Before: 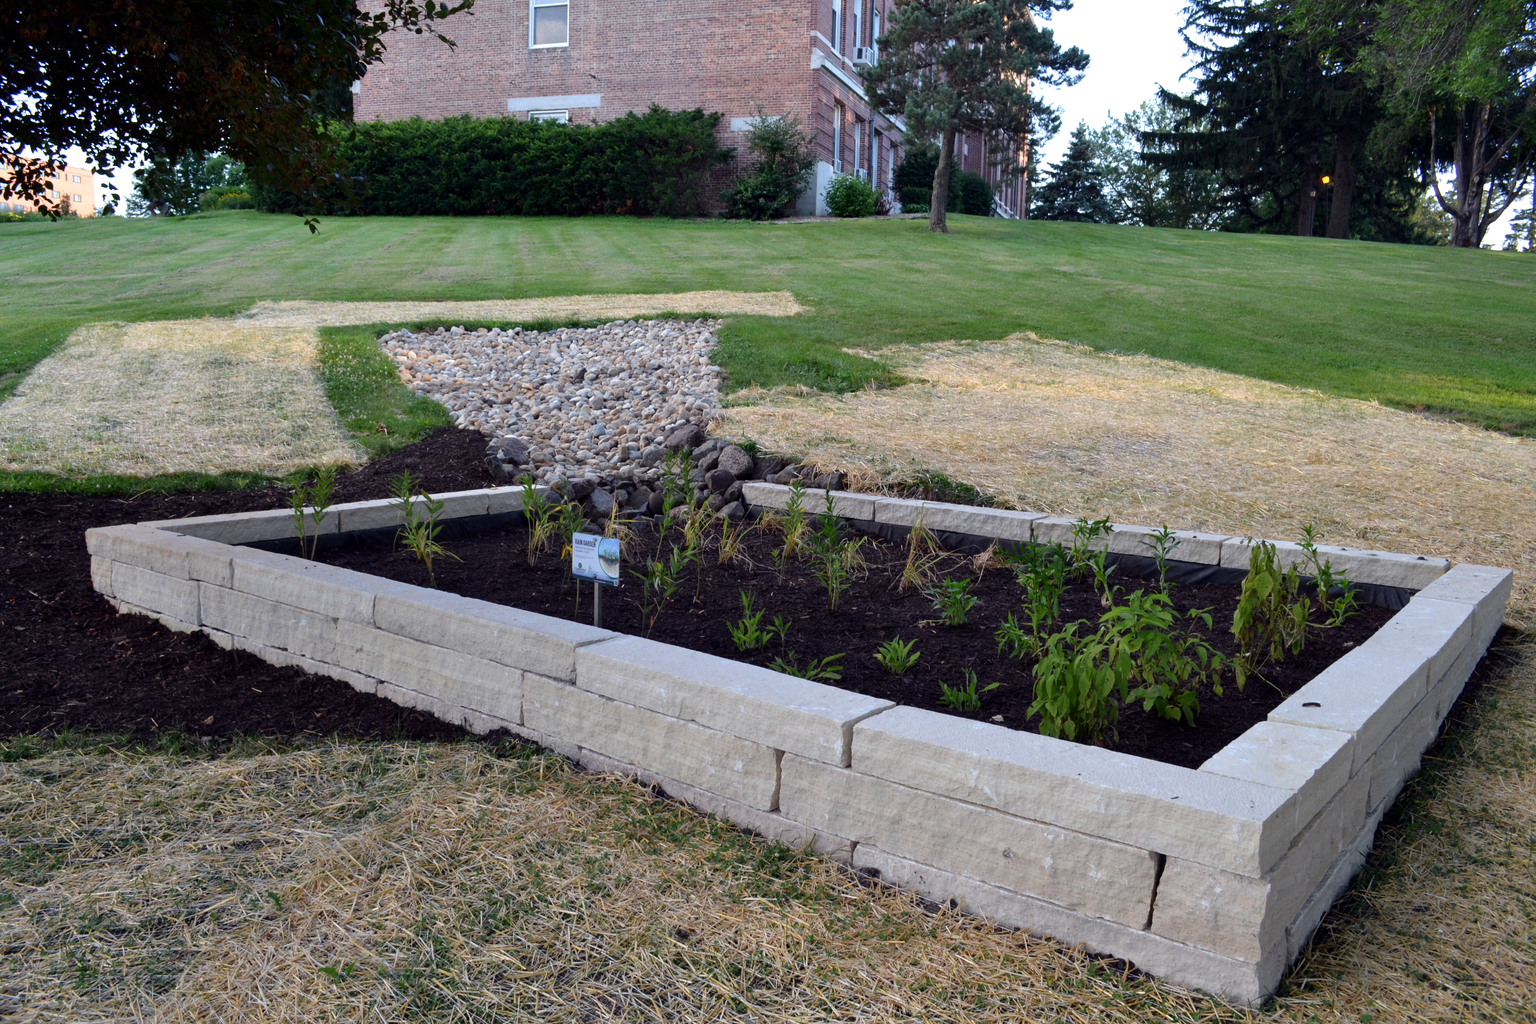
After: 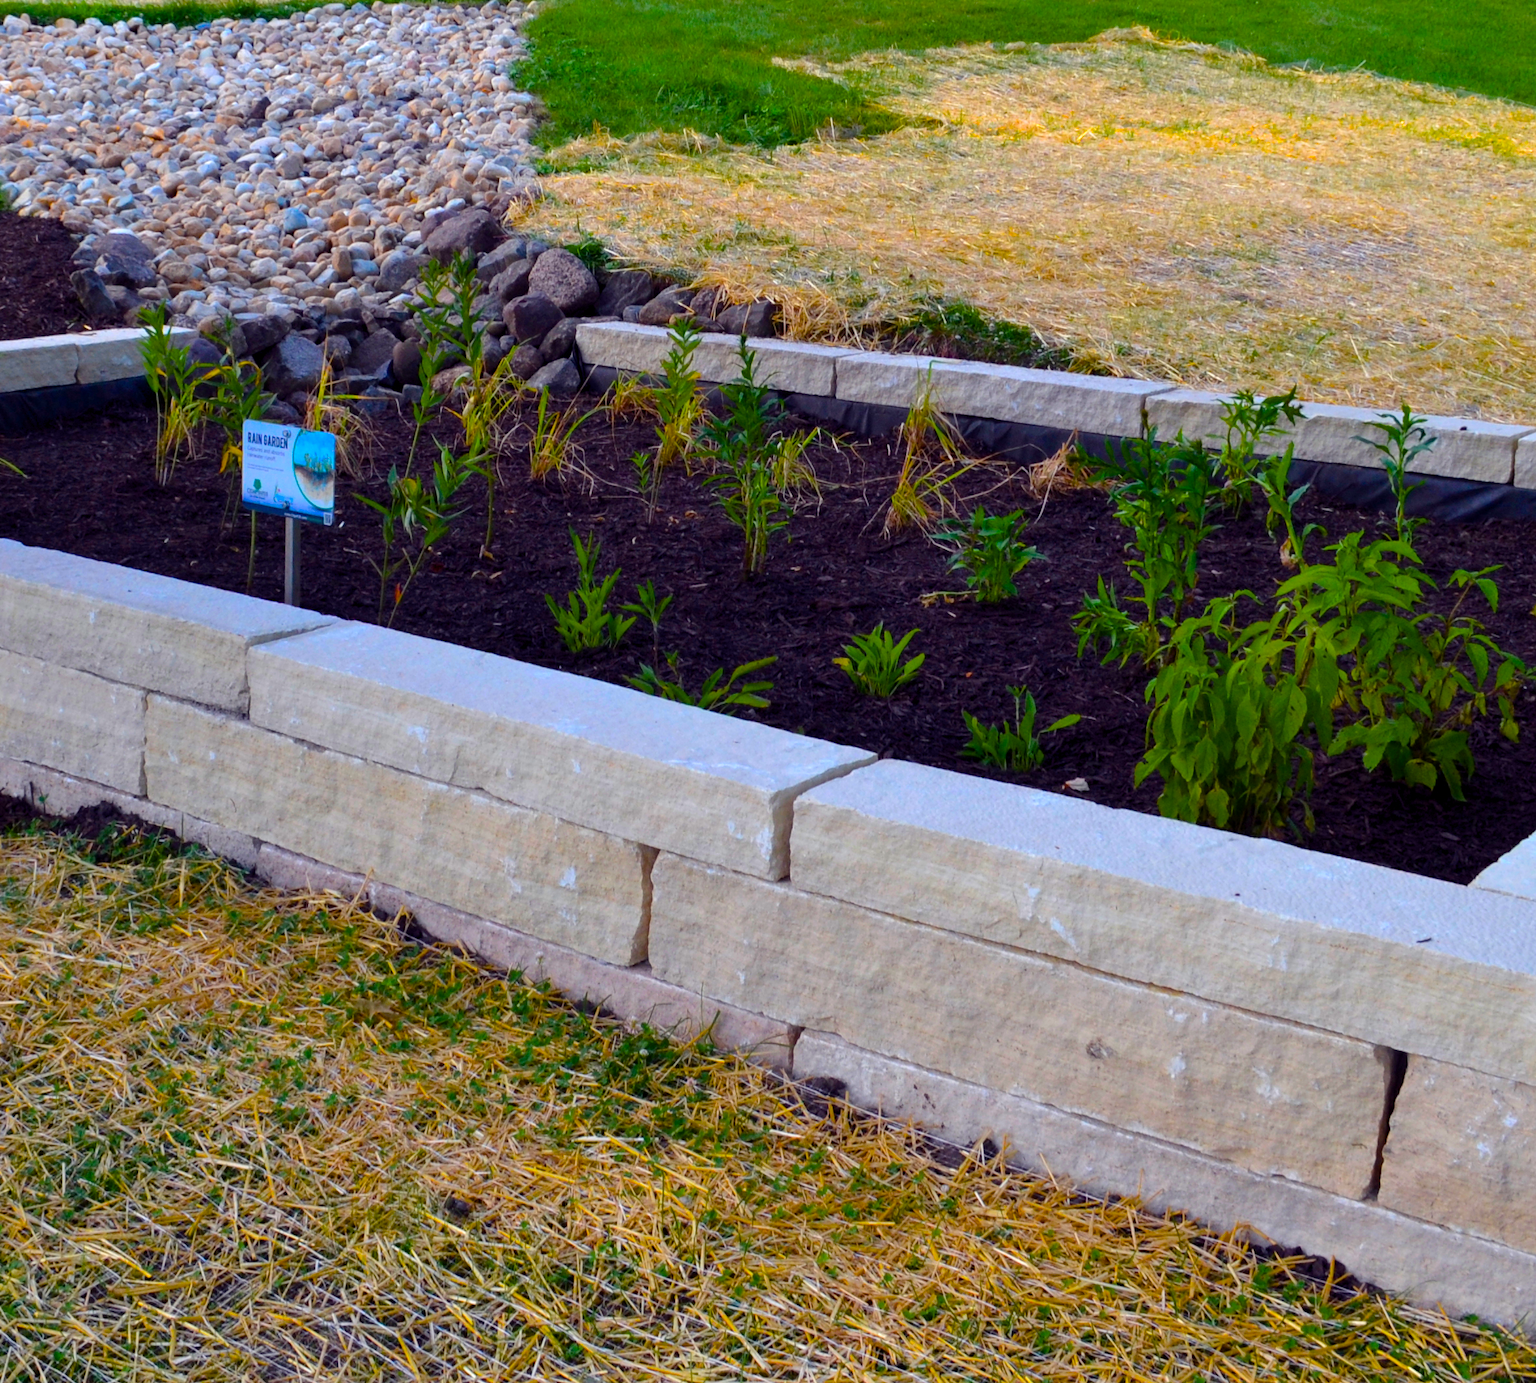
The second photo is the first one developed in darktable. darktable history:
crop and rotate: left 29.237%, top 31.152%, right 19.807%
color balance rgb: linear chroma grading › global chroma 42%, perceptual saturation grading › global saturation 42%, global vibrance 33%
